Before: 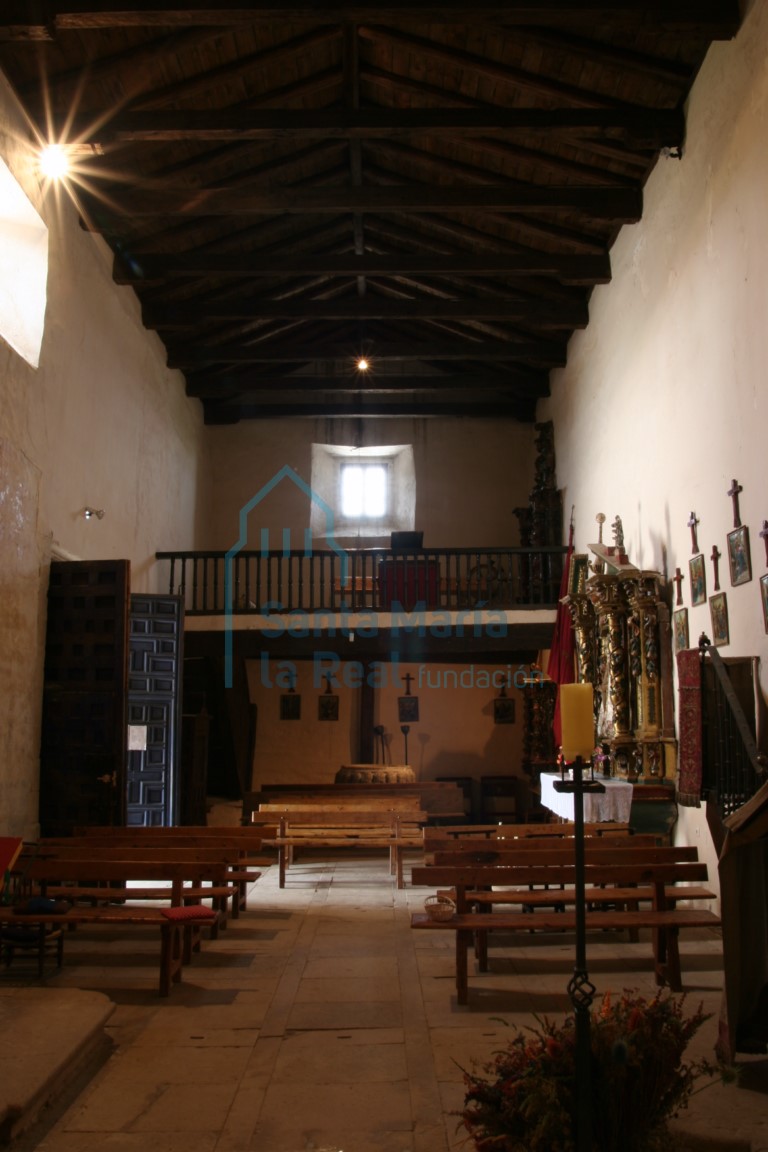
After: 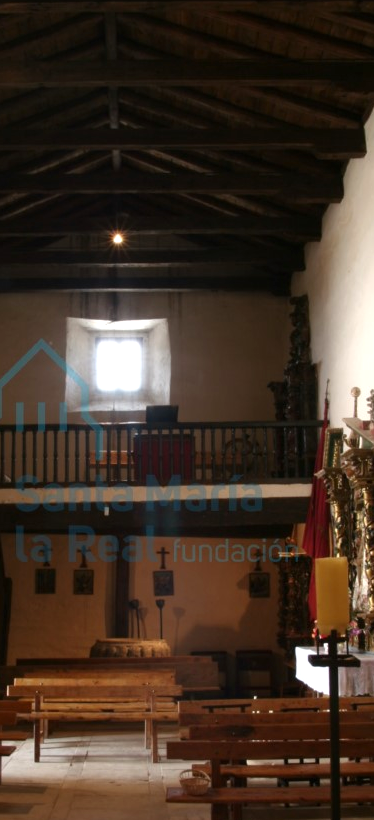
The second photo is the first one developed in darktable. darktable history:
exposure: exposure 0.298 EV, compensate exposure bias true, compensate highlight preservation false
crop: left 31.98%, top 10.948%, right 18.493%, bottom 17.558%
